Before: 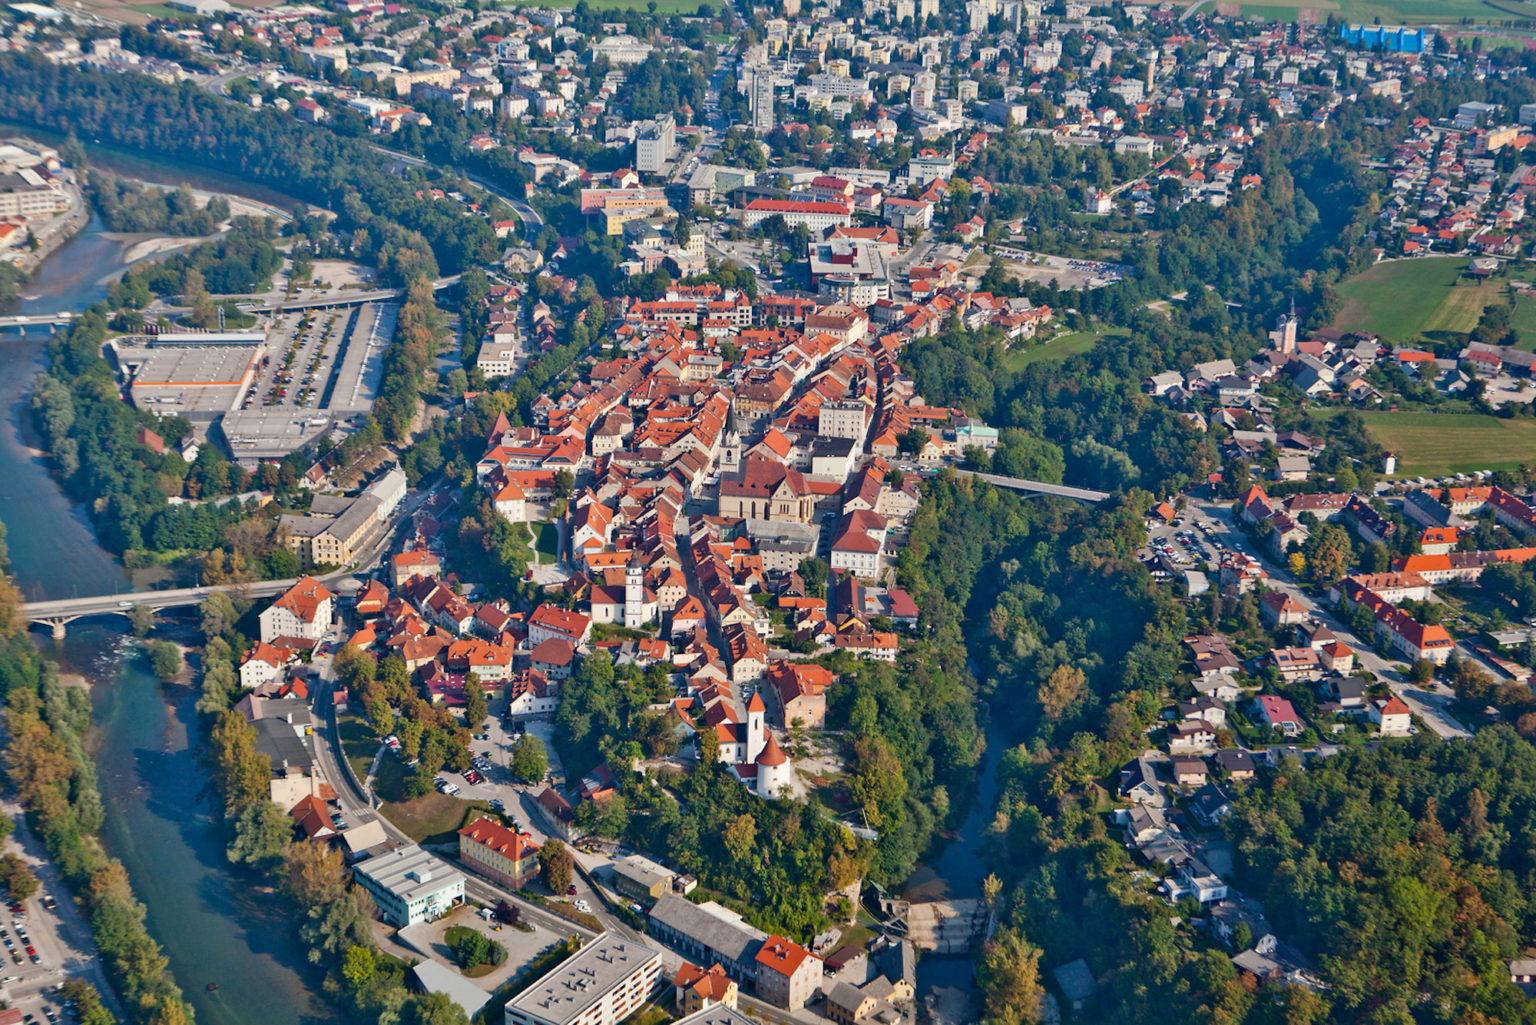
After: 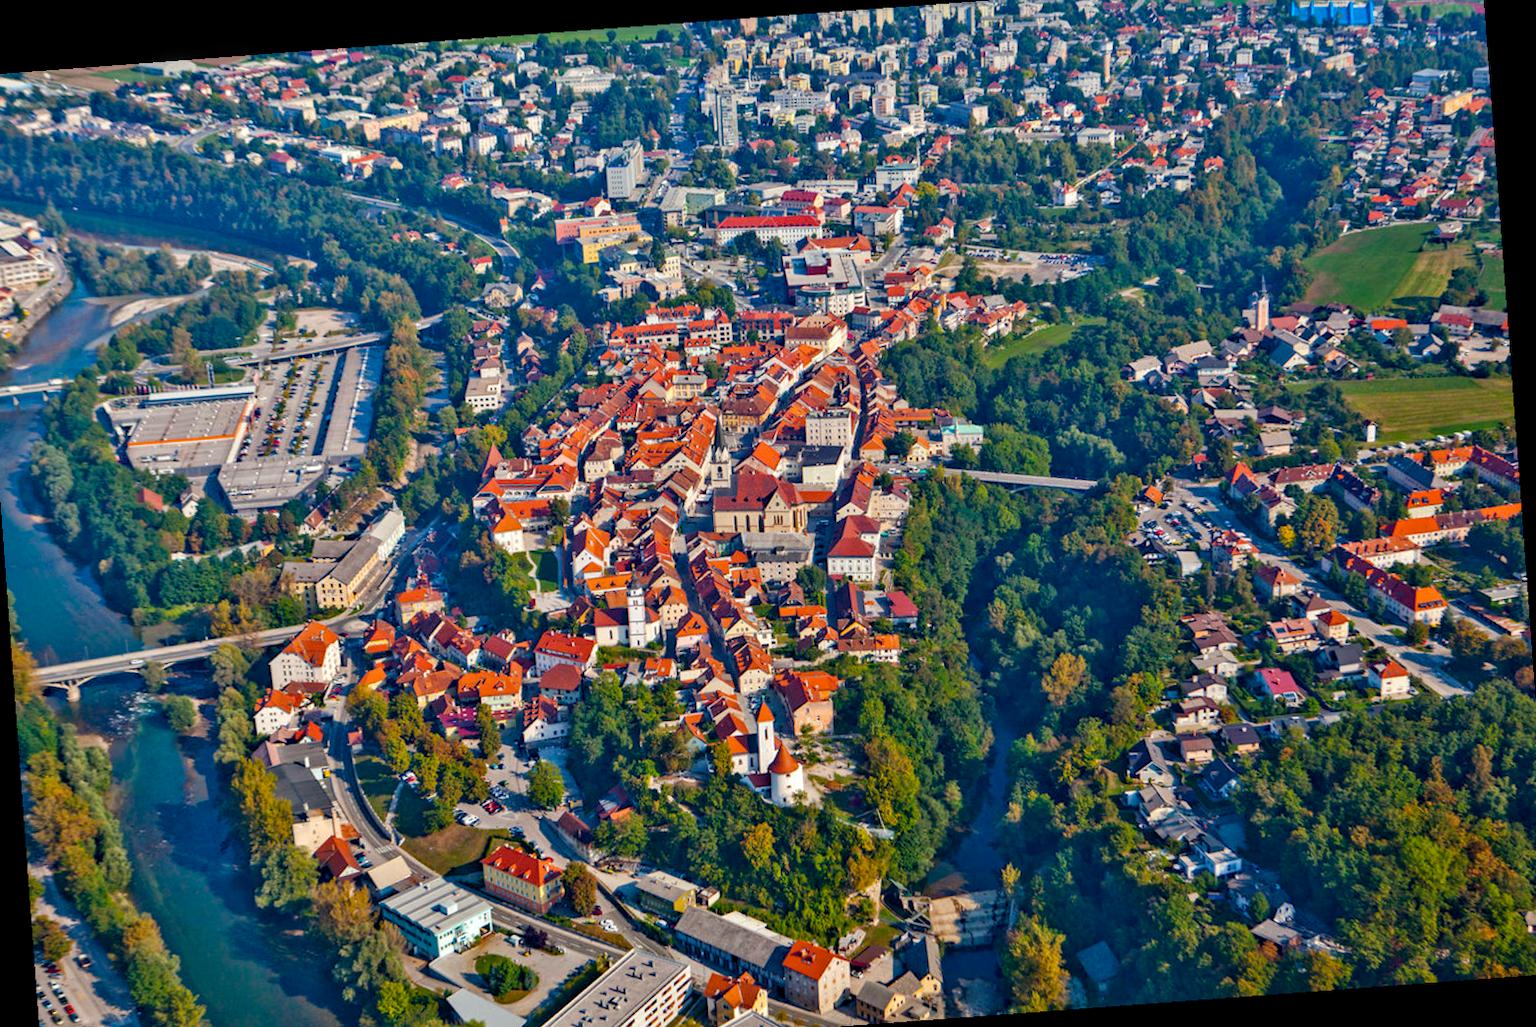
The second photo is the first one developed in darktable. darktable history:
haze removal: strength 0.29, distance 0.25, compatibility mode true, adaptive false
rotate and perspective: rotation -4.25°, automatic cropping off
local contrast: on, module defaults
crop: left 1.964%, top 3.251%, right 1.122%, bottom 4.933%
color balance rgb: perceptual saturation grading › global saturation 30%, global vibrance 20%
